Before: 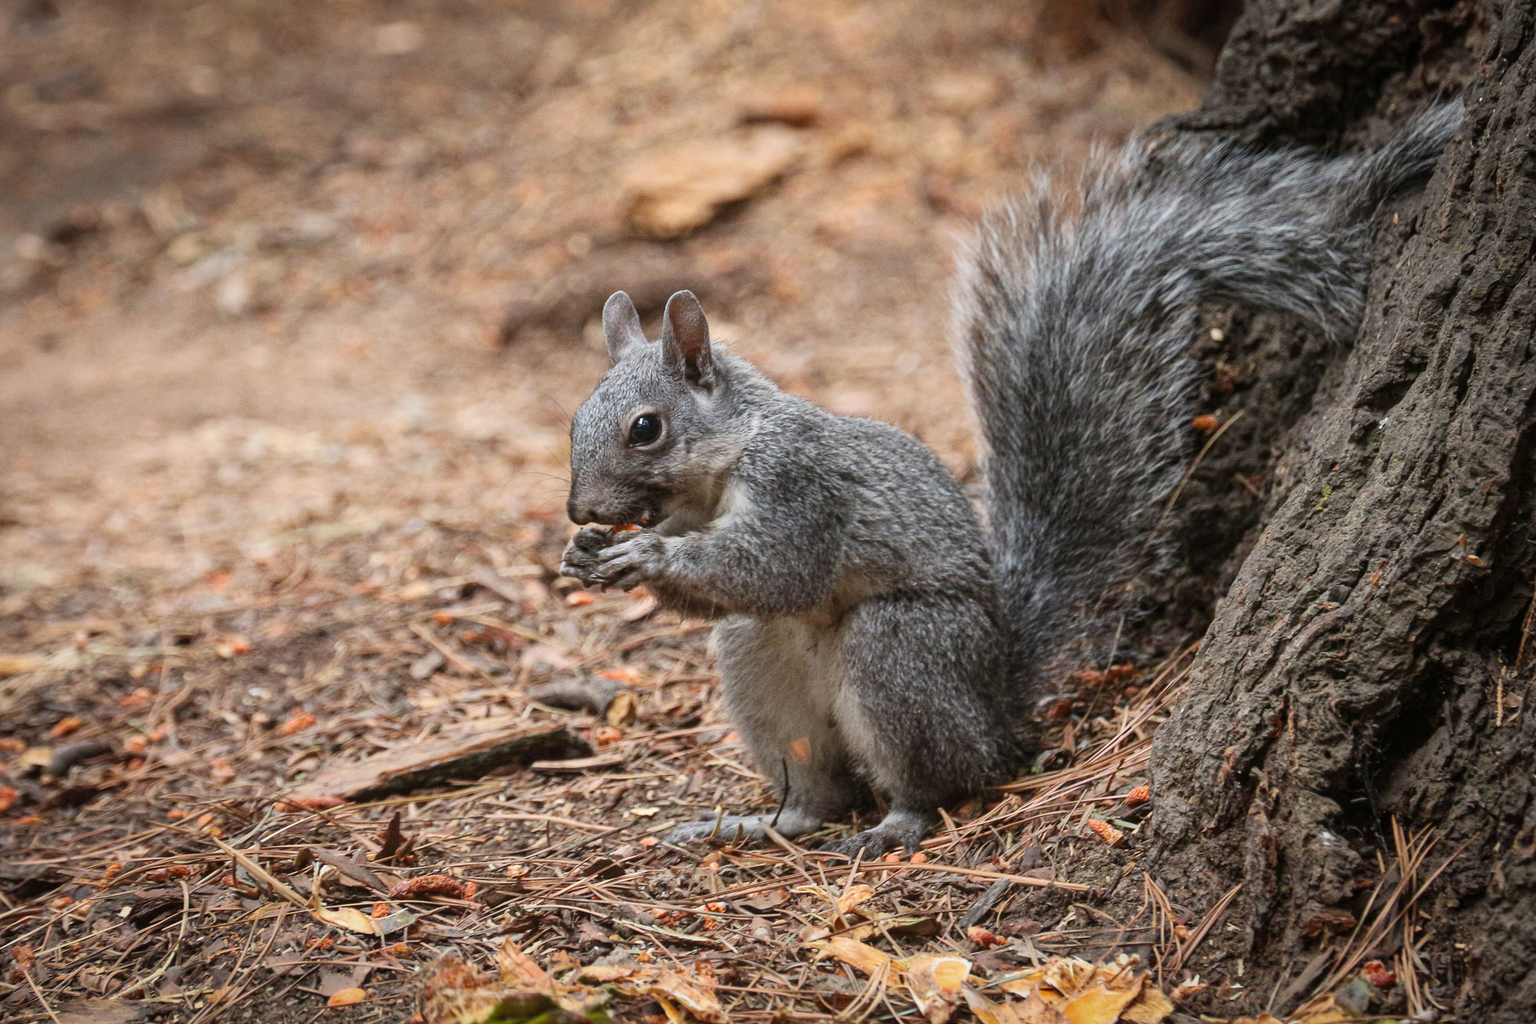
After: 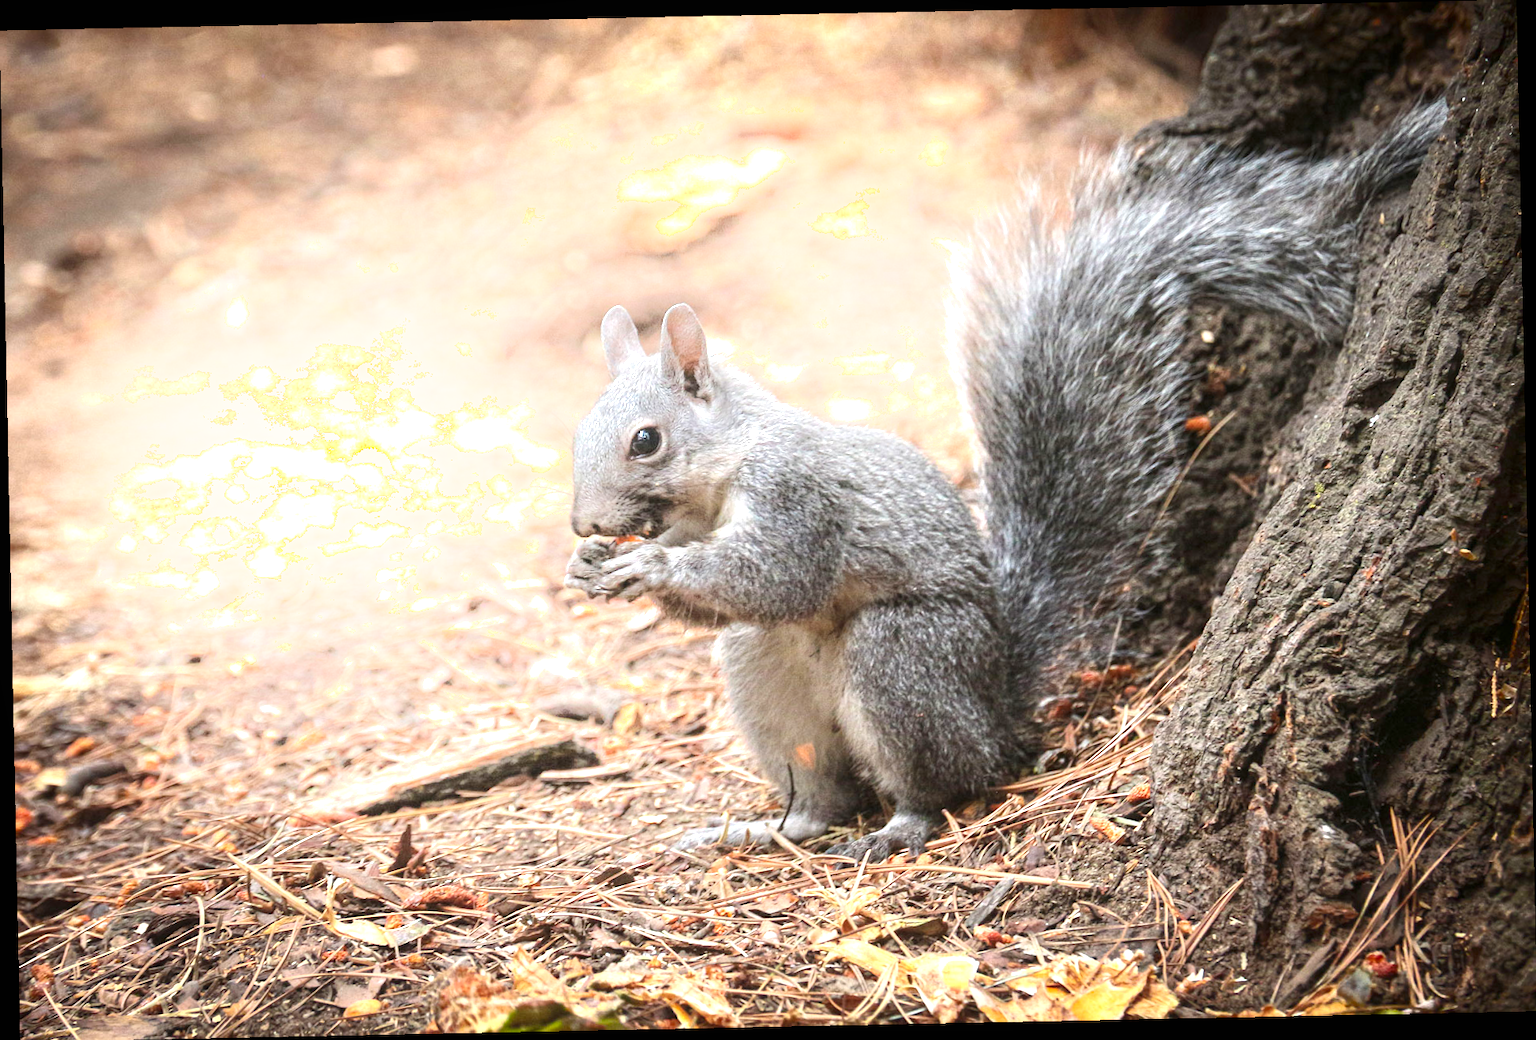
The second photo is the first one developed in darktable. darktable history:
shadows and highlights: shadows -54.3, highlights 86.09, soften with gaussian
rotate and perspective: rotation -1.17°, automatic cropping off
exposure: black level correction 0, exposure 1.1 EV, compensate exposure bias true, compensate highlight preservation false
